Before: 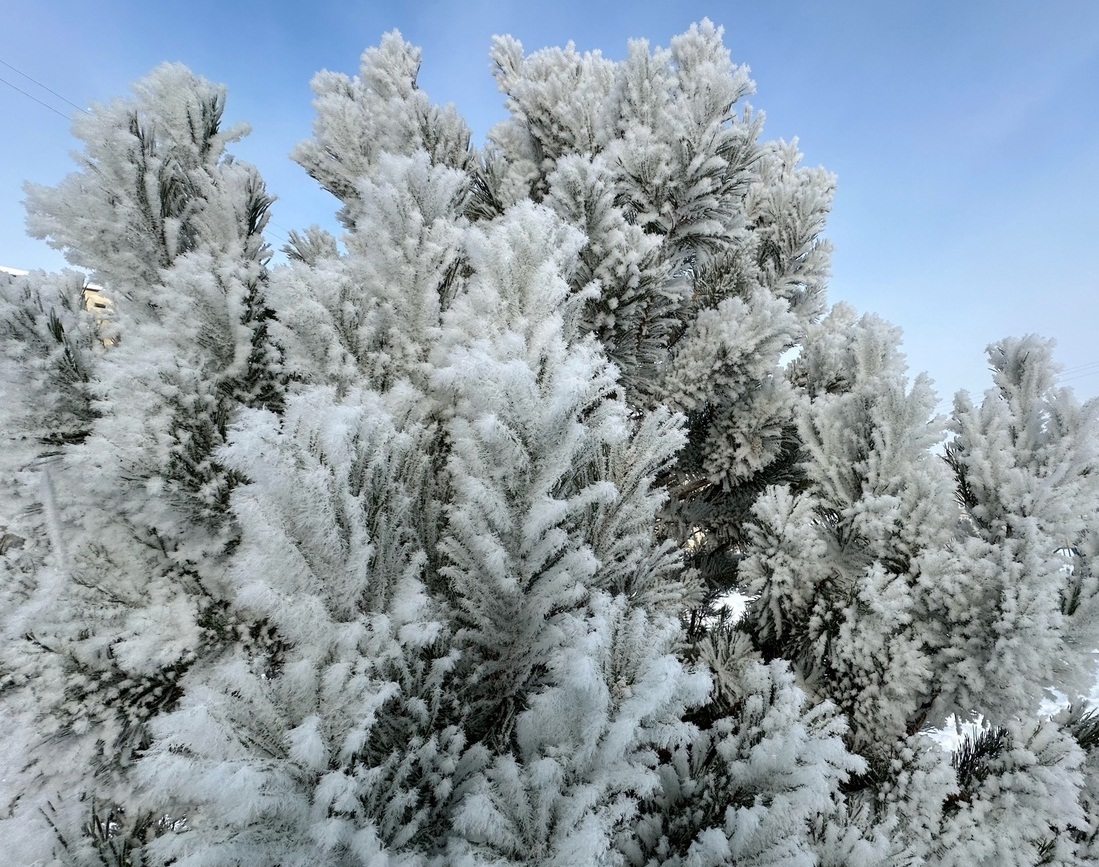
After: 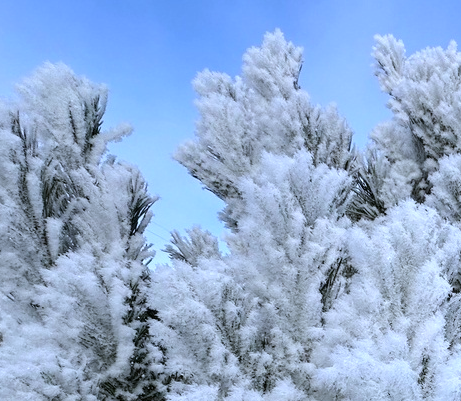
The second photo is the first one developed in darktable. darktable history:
white balance: red 0.948, green 1.02, blue 1.176
crop and rotate: left 10.817%, top 0.062%, right 47.194%, bottom 53.626%
